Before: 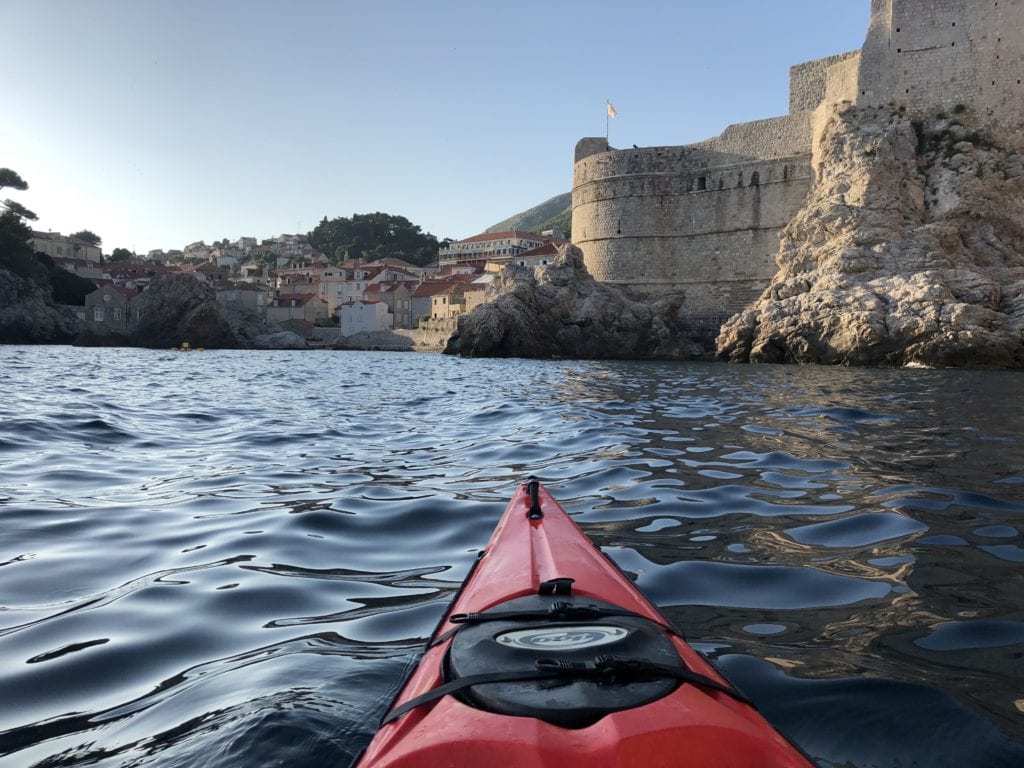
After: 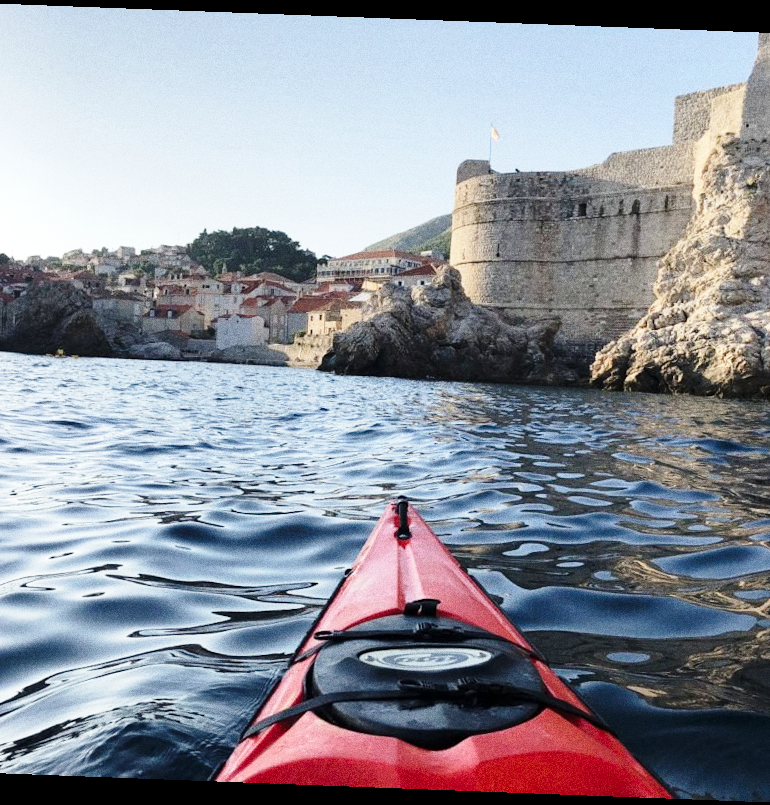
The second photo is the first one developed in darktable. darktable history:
grain: coarseness 9.61 ISO, strength 35.62%
rotate and perspective: rotation 2.17°, automatic cropping off
base curve: curves: ch0 [(0, 0) (0.028, 0.03) (0.121, 0.232) (0.46, 0.748) (0.859, 0.968) (1, 1)], preserve colors none
crop: left 13.443%, right 13.31%
